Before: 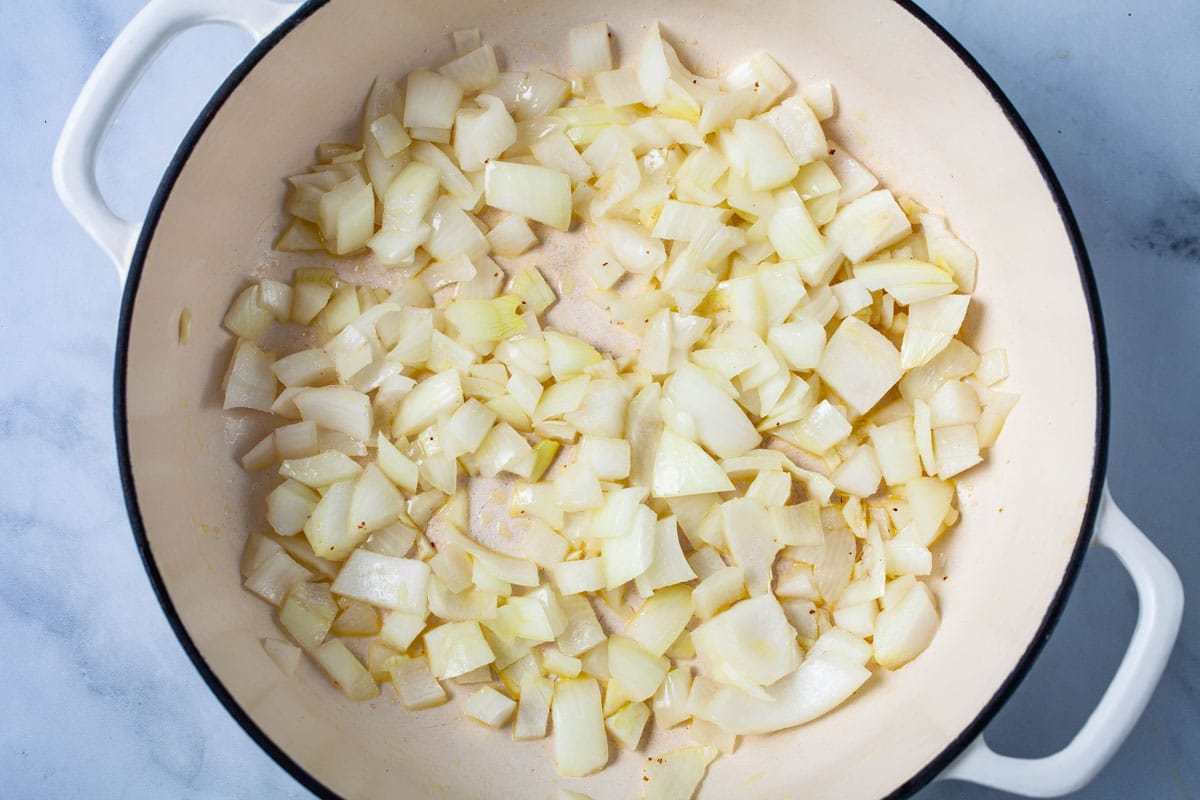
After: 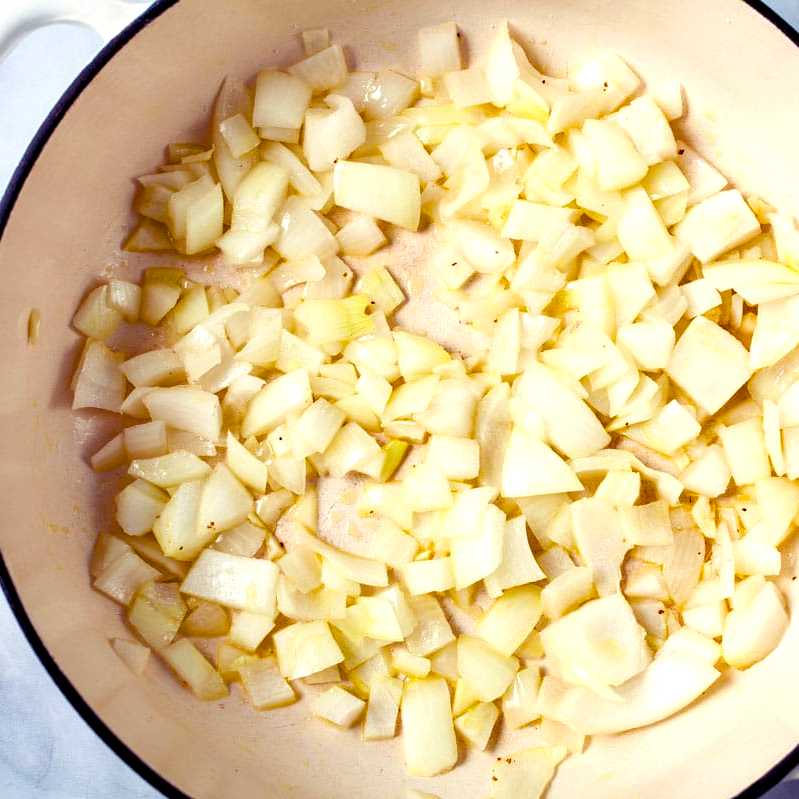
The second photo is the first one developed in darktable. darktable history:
color balance rgb: shadows lift › luminance -21.66%, shadows lift › chroma 8.98%, shadows lift › hue 283.37°, power › chroma 1.55%, power › hue 25.59°, highlights gain › luminance 6.08%, highlights gain › chroma 2.55%, highlights gain › hue 90°, global offset › luminance -0.87%, perceptual saturation grading › global saturation 27.49%, perceptual saturation grading › highlights -28.39%, perceptual saturation grading › mid-tones 15.22%, perceptual saturation grading › shadows 33.98%, perceptual brilliance grading › highlights 10%, perceptual brilliance grading › mid-tones 5%
tone equalizer: -7 EV 0.13 EV, smoothing diameter 25%, edges refinement/feathering 10, preserve details guided filter
crop and rotate: left 12.648%, right 20.685%
